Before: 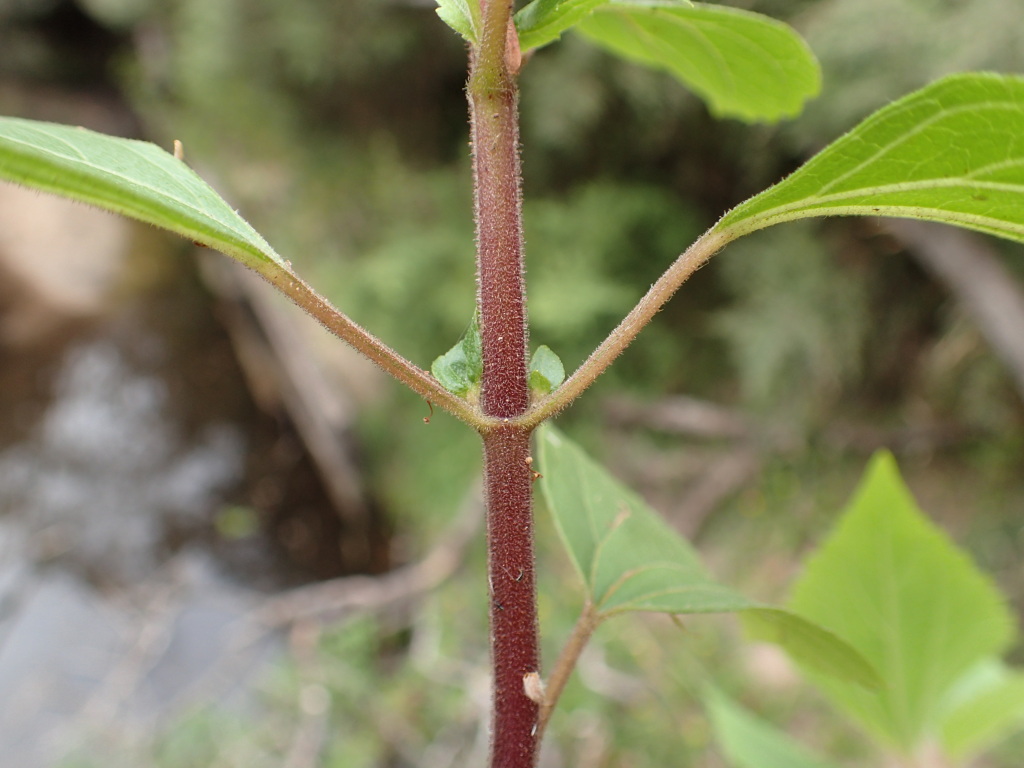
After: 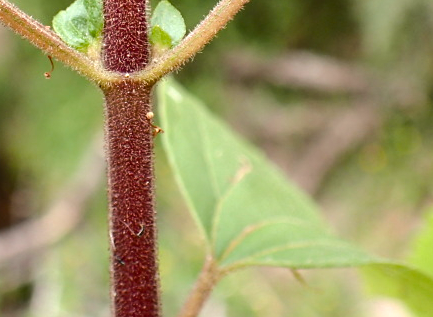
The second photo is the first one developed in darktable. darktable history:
crop: left 37.033%, top 45.023%, right 20.624%, bottom 13.677%
color balance rgb: power › chroma 0.278%, power › hue 25.01°, perceptual saturation grading › global saturation 20%, perceptual saturation grading › highlights -25.876%, perceptual saturation grading › shadows 25.194%, perceptual brilliance grading › highlights 17.887%, perceptual brilliance grading › mid-tones 31.694%, perceptual brilliance grading › shadows -30.911%
